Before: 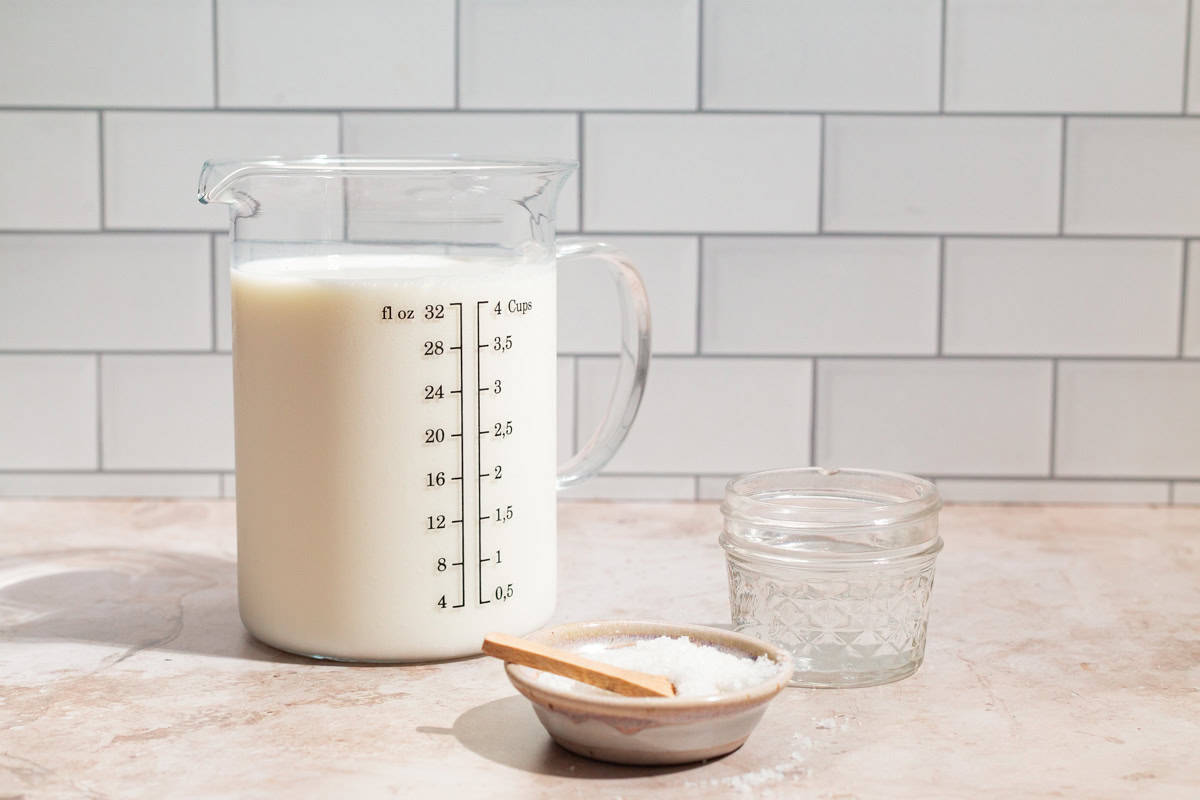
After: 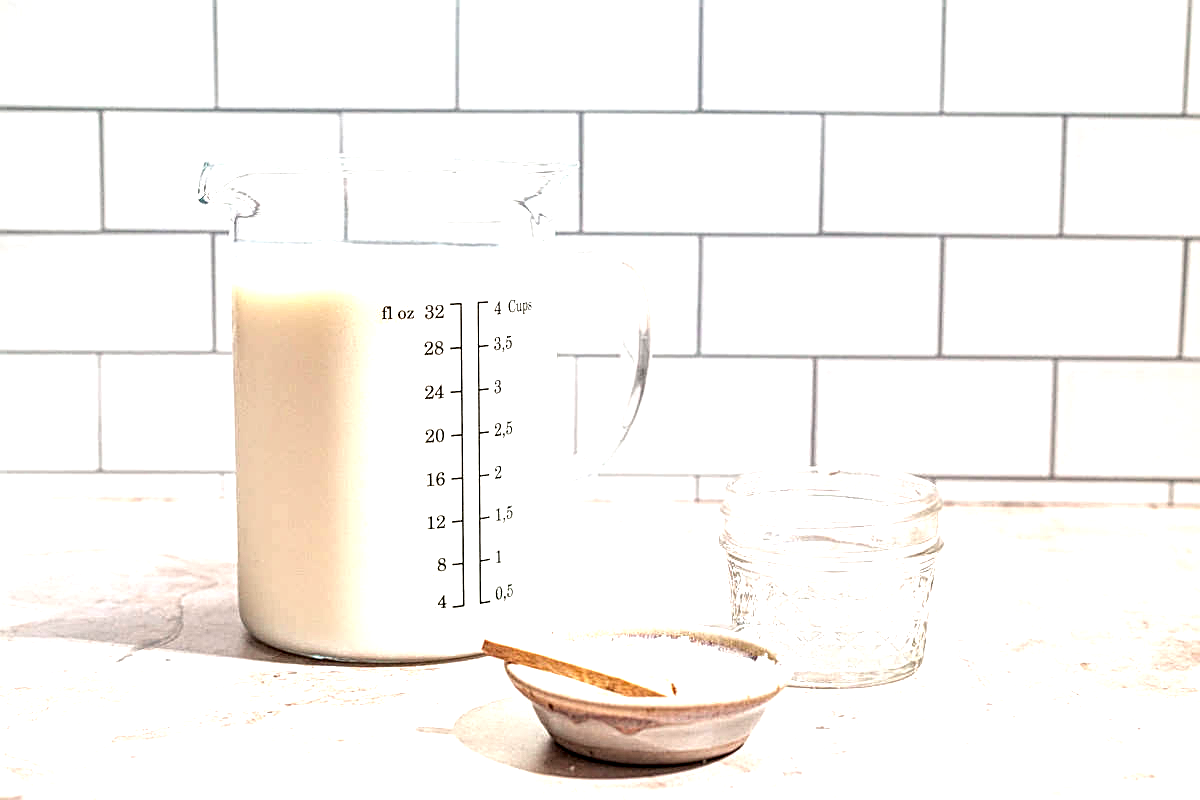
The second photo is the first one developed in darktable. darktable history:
sharpen: radius 2.531, amount 0.617
tone equalizer: -8 EV -0.425 EV, -7 EV -0.361 EV, -6 EV -0.321 EV, -5 EV -0.211 EV, -3 EV 0.248 EV, -2 EV 0.314 EV, -1 EV 0.37 EV, +0 EV 0.425 EV
exposure: exposure 0.634 EV, compensate exposure bias true, compensate highlight preservation false
local contrast: highlights 79%, shadows 56%, detail 174%, midtone range 0.425
